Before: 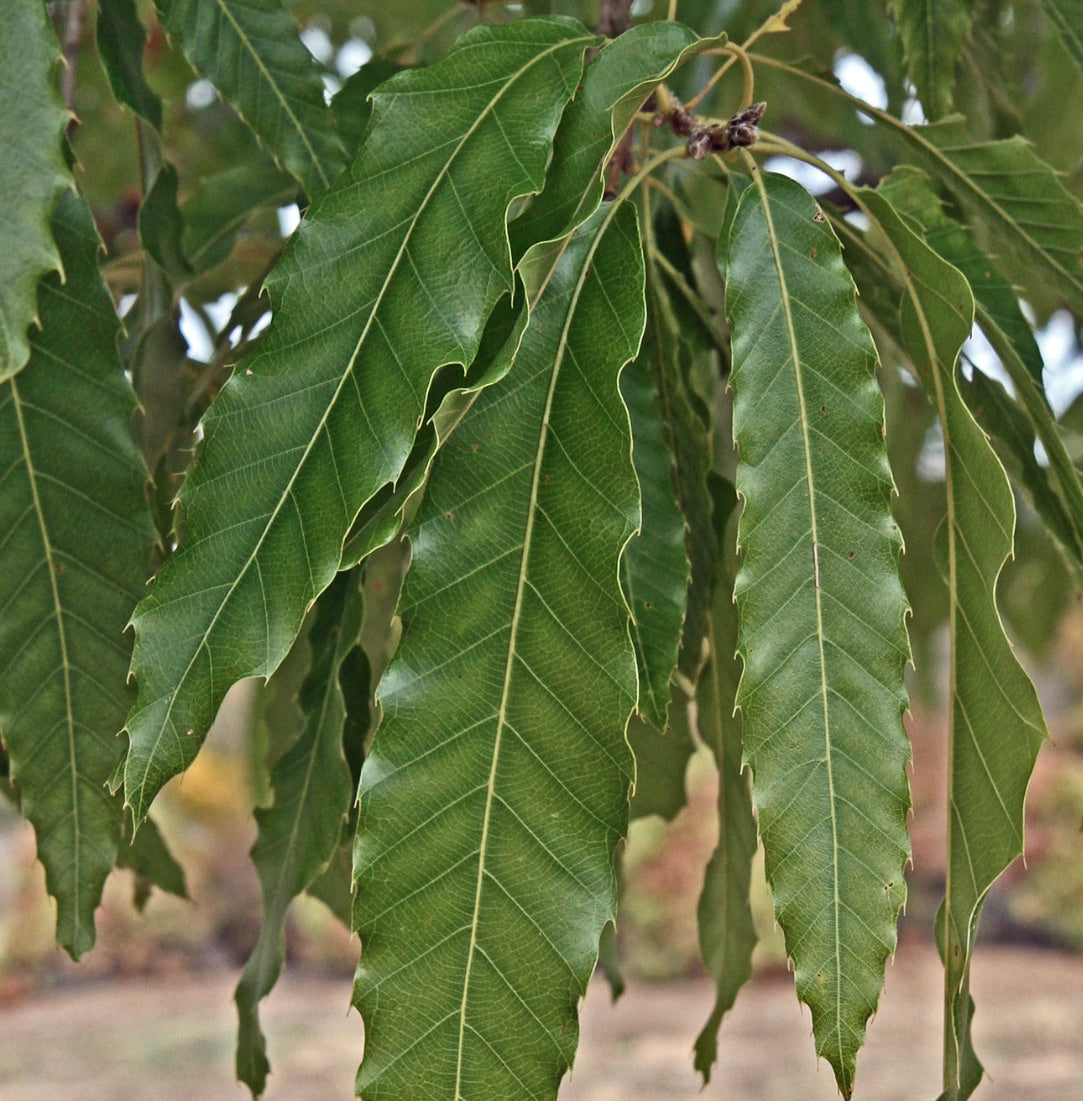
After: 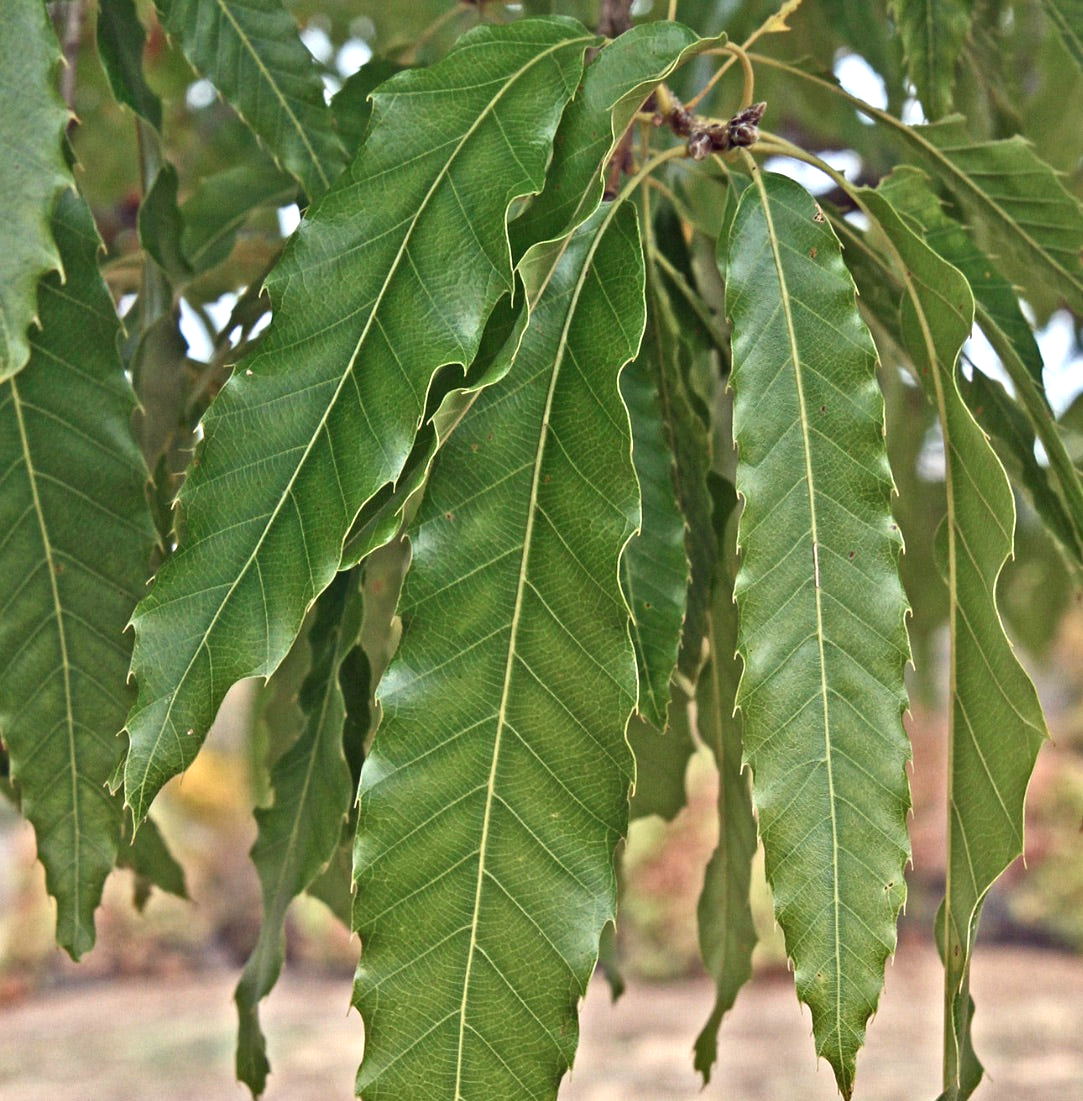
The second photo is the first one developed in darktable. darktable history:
exposure: exposure 0.507 EV, compensate highlight preservation false
shadows and highlights: shadows 37.27, highlights -28.18, soften with gaussian
